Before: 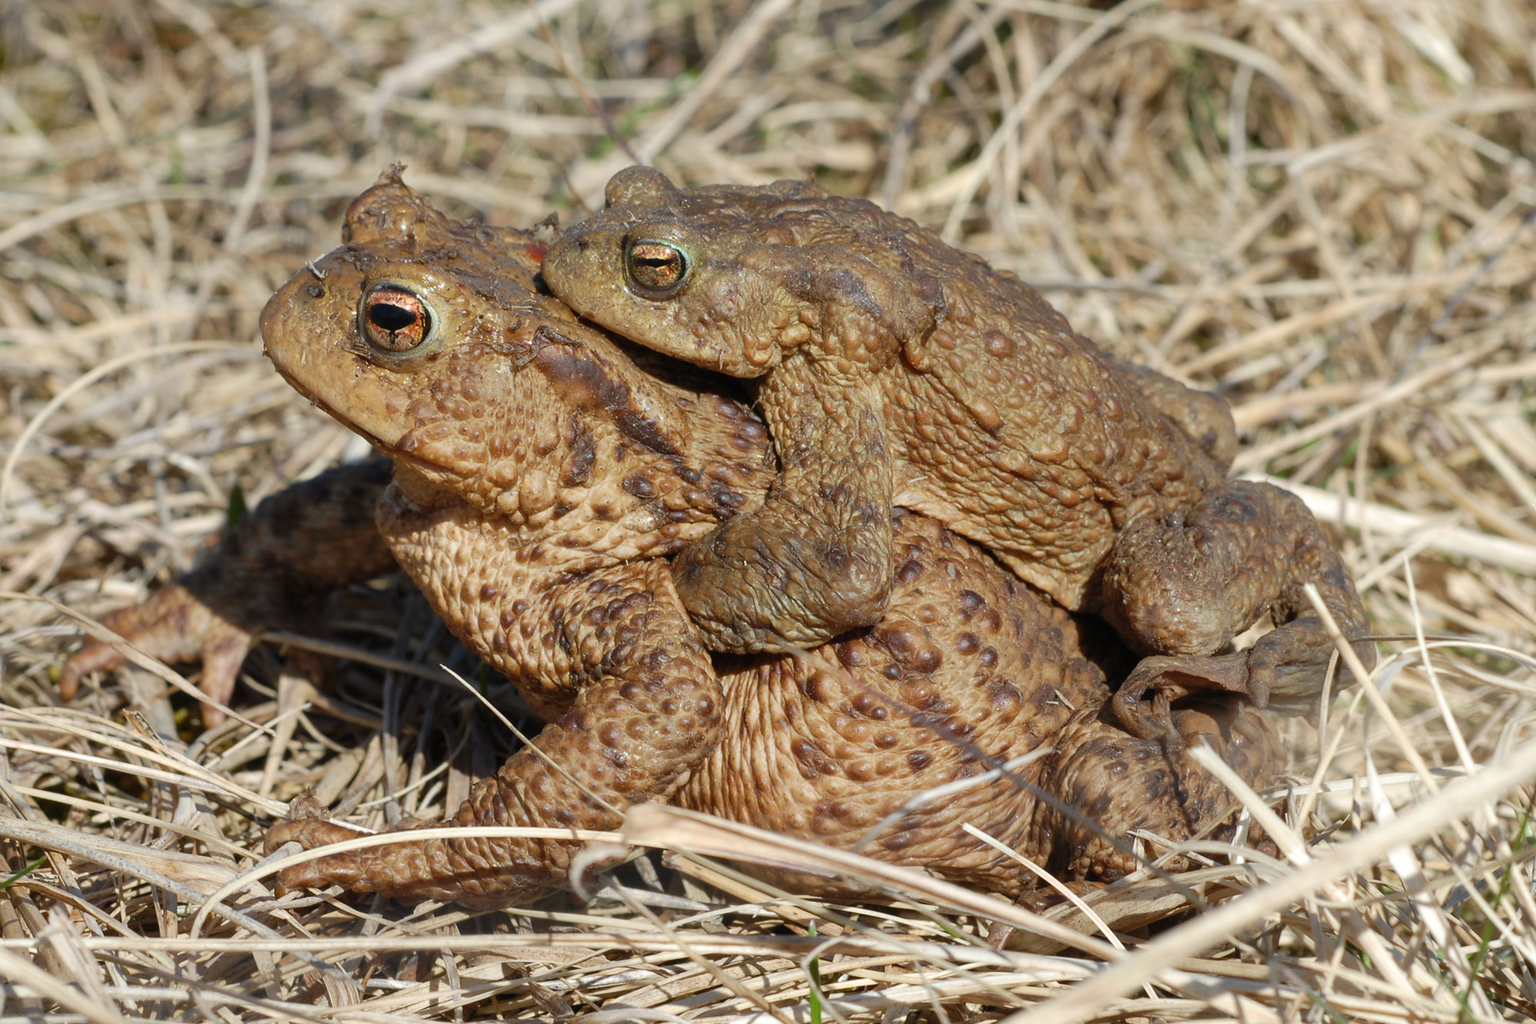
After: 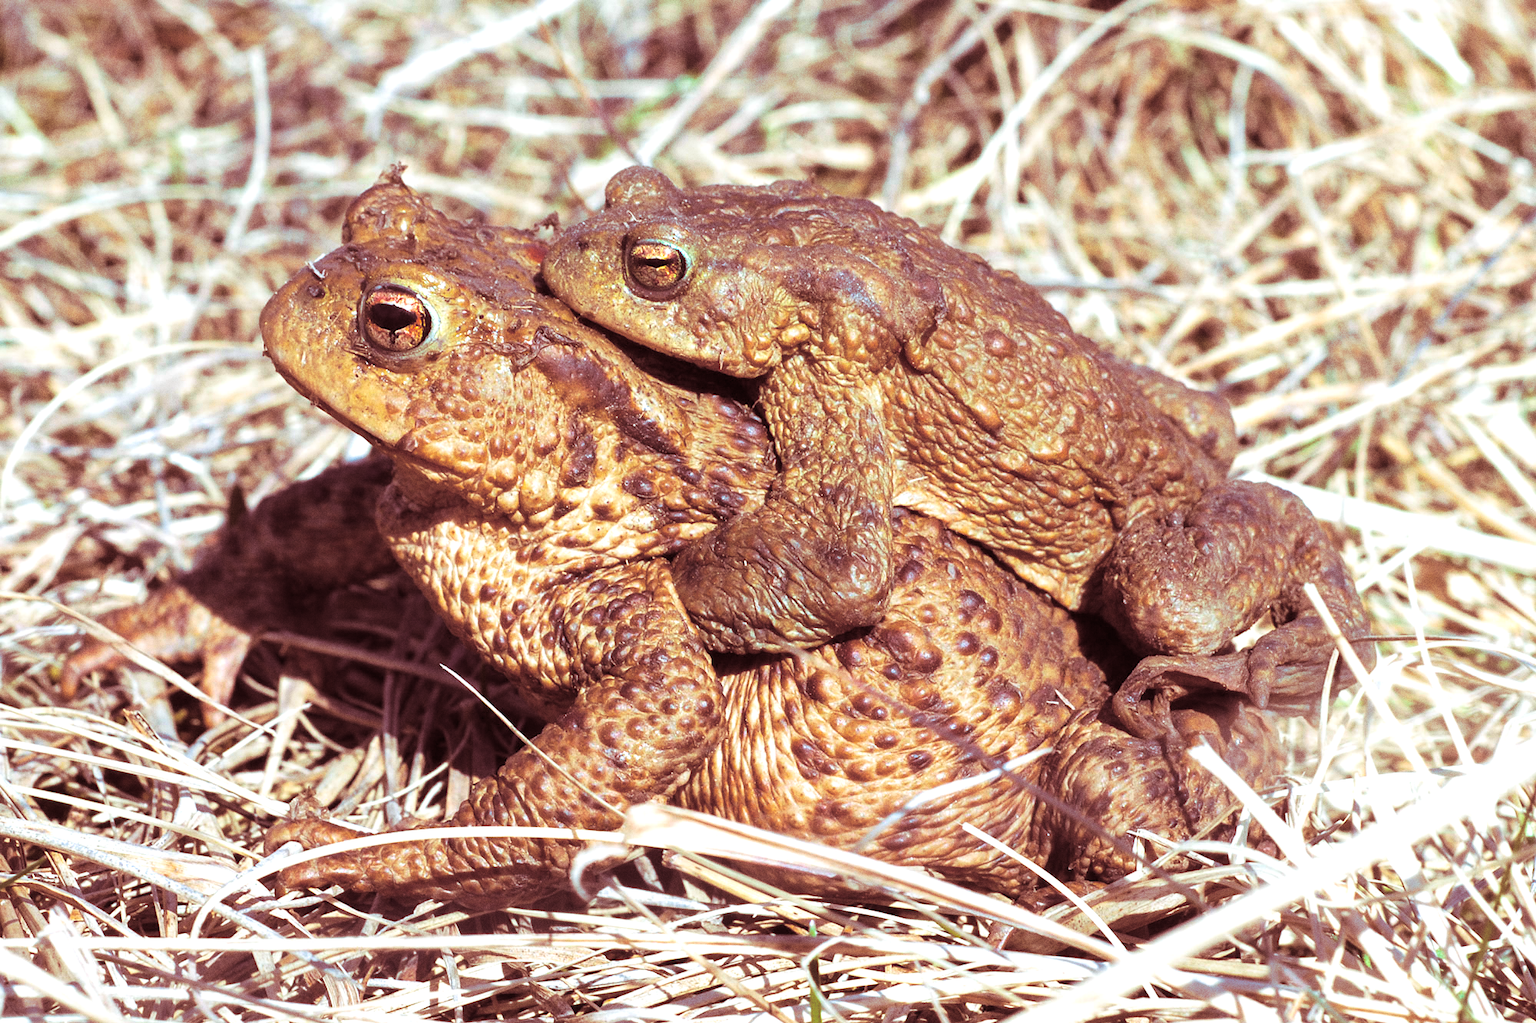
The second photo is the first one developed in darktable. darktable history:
exposure: black level correction 0, exposure 0.5 EV, compensate exposure bias true, compensate highlight preservation false
grain: coarseness 0.47 ISO
split-toning: highlights › saturation 0, balance -61.83
color balance rgb: perceptual saturation grading › global saturation 36%, perceptual brilliance grading › global brilliance 10%, global vibrance 20%
color calibration: x 0.37, y 0.382, temperature 4313.32 K
